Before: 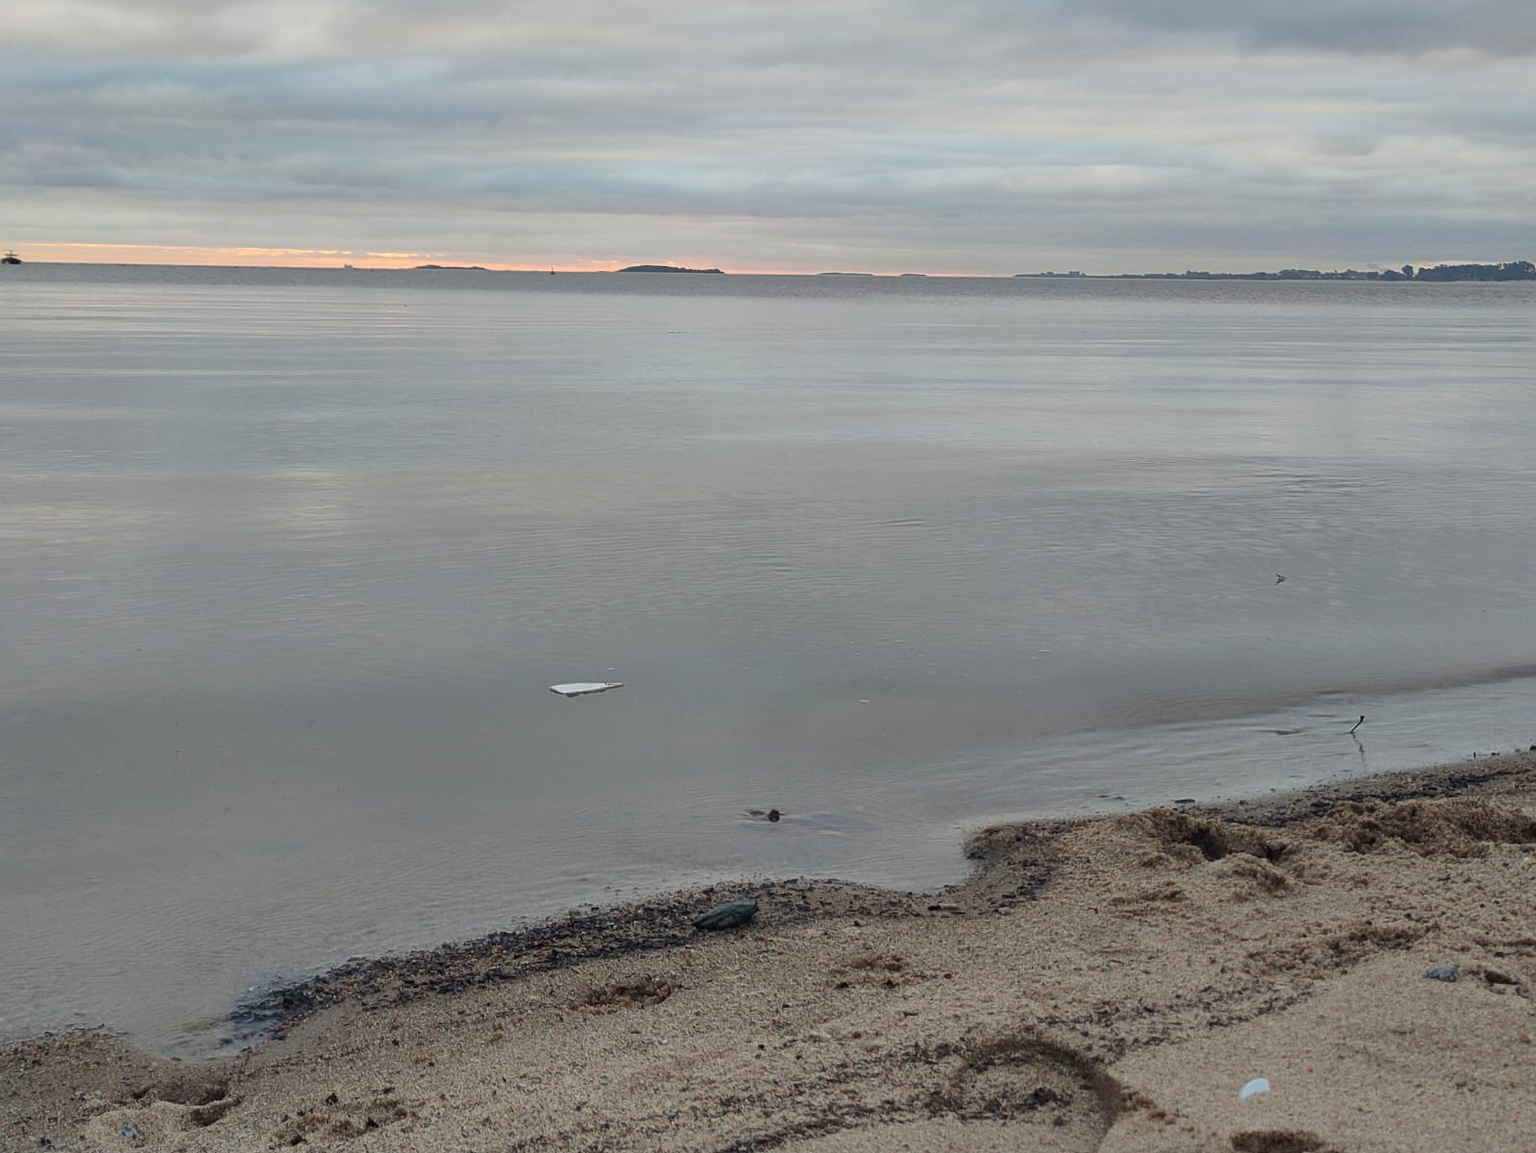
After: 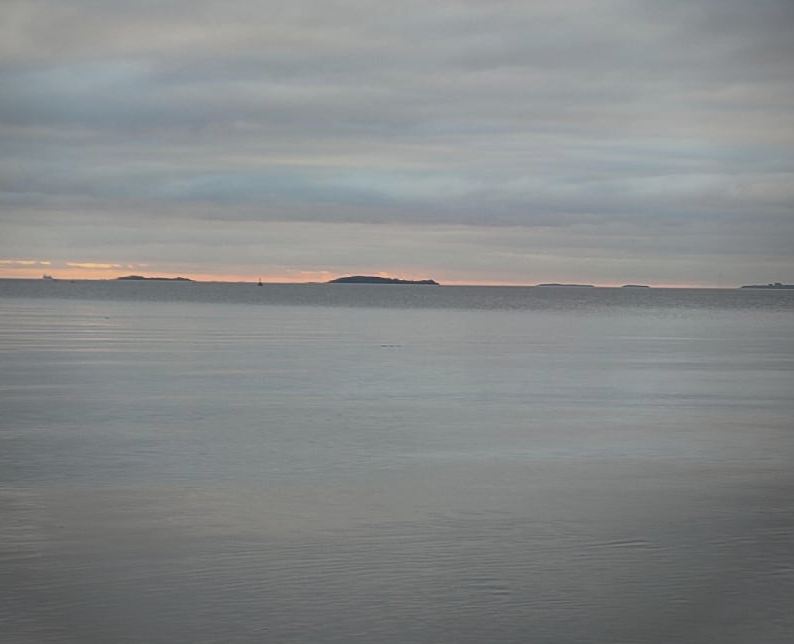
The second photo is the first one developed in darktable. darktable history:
crop: left 19.754%, right 30.531%, bottom 46.297%
exposure: exposure -0.441 EV, compensate highlight preservation false
vignetting: center (-0.053, -0.352)
